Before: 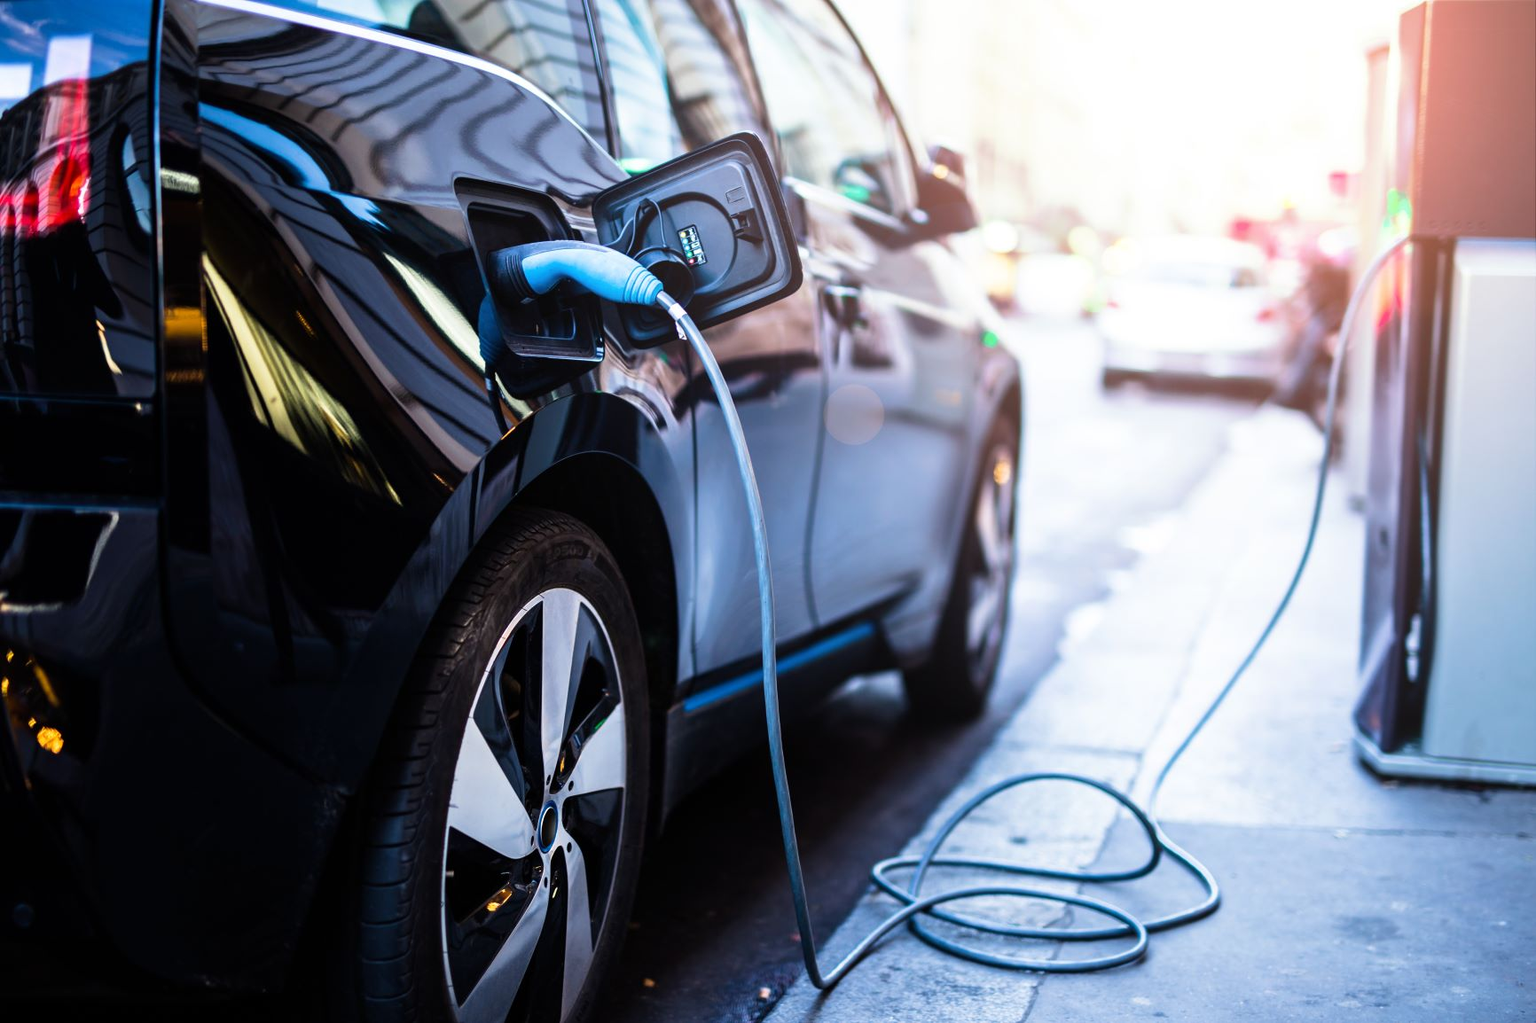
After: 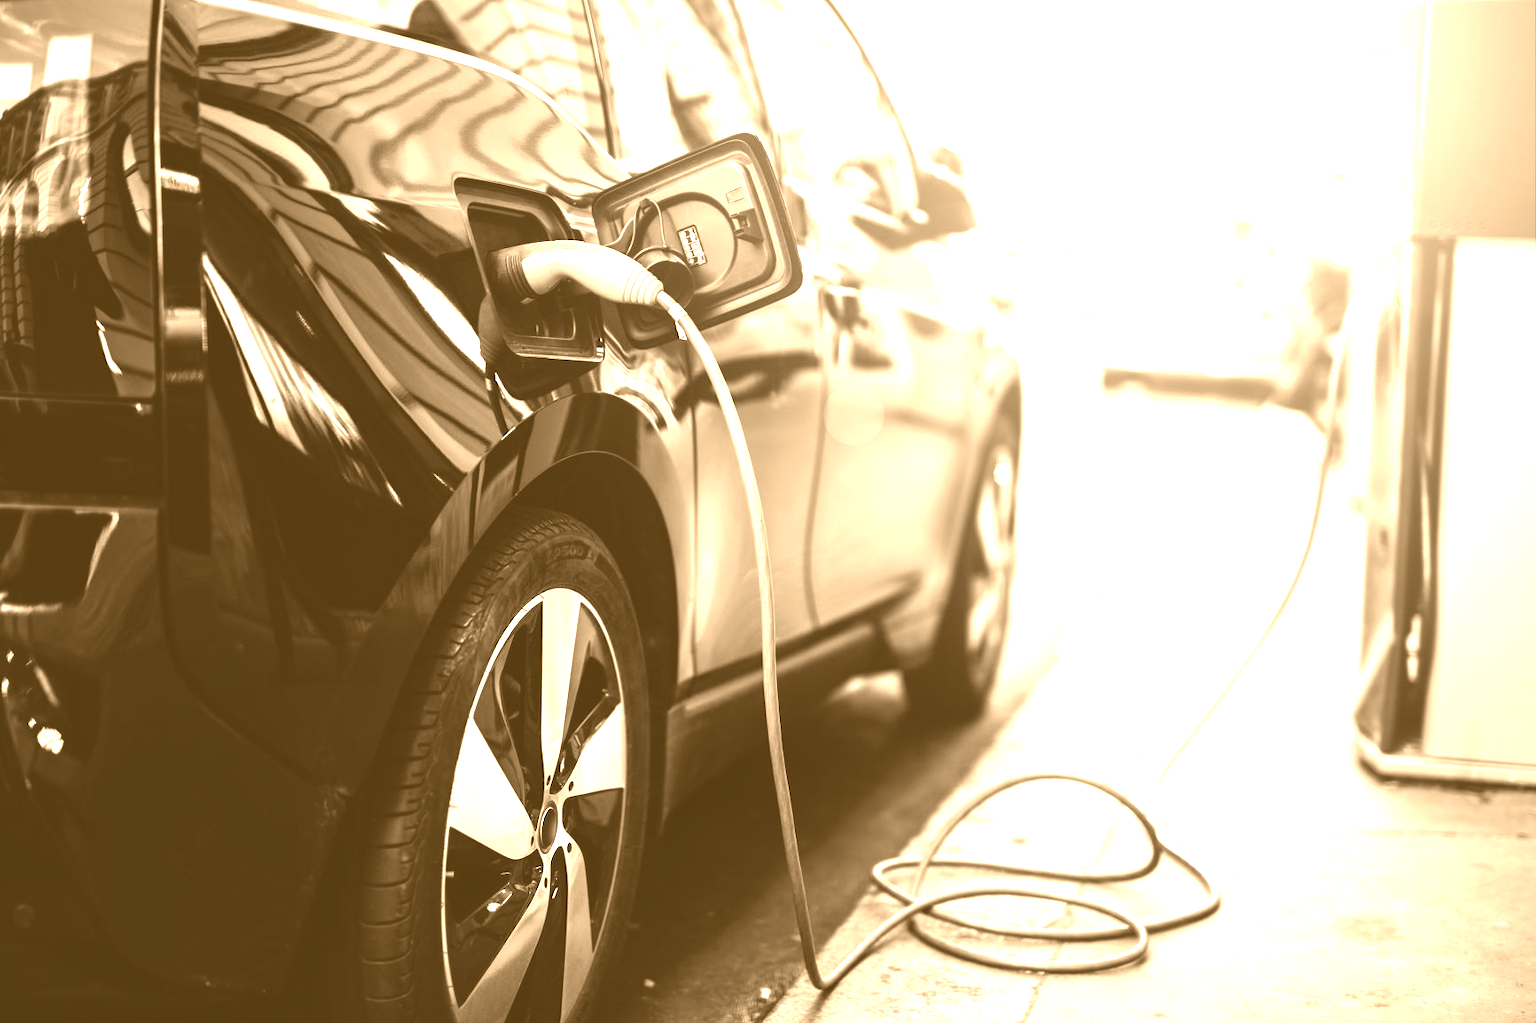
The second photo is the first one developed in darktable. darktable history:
colorize: hue 28.8°, source mix 100%
exposure: exposure 0.507 EV, compensate highlight preservation false
